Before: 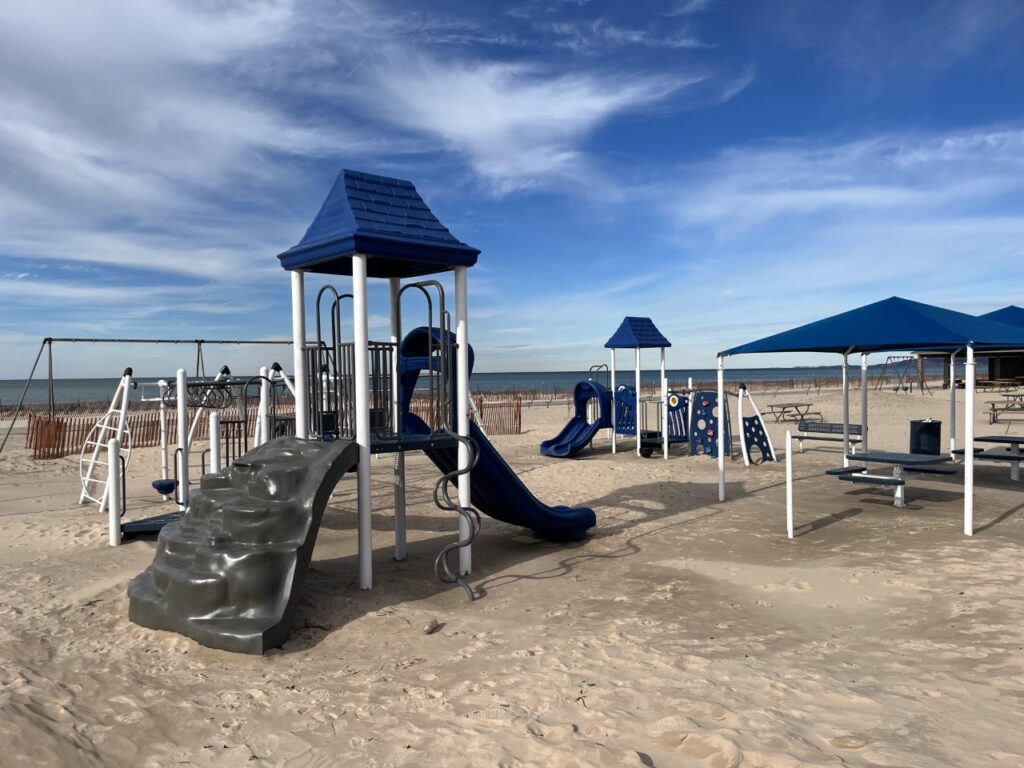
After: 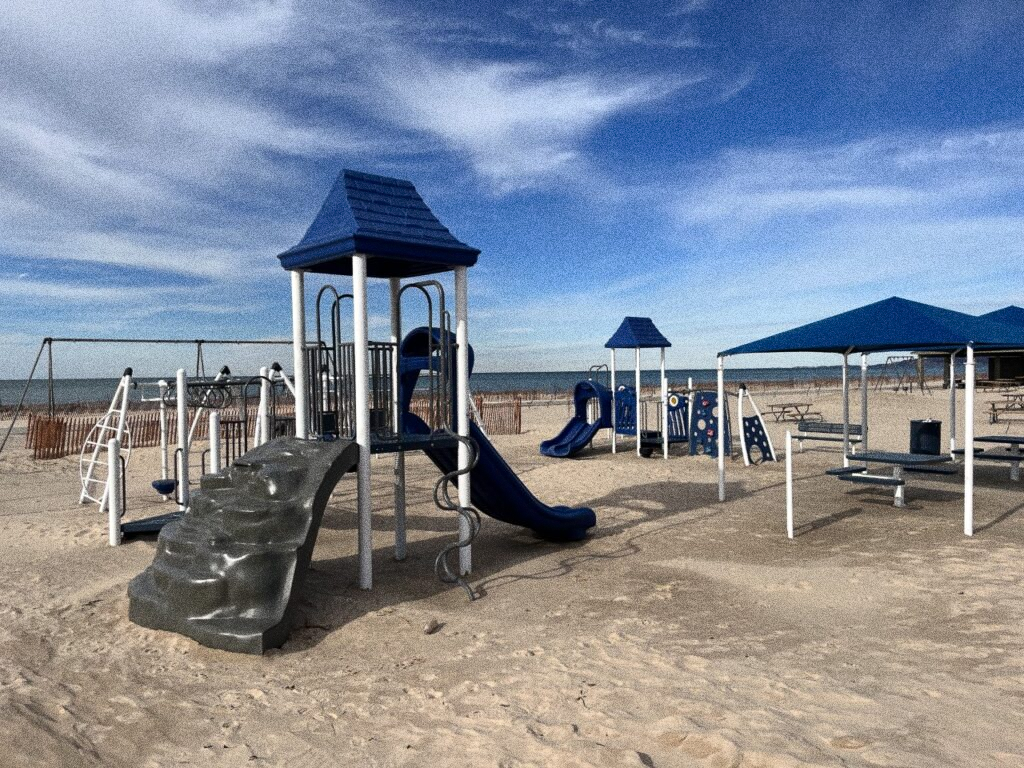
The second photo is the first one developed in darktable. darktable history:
contrast brightness saturation: contrast 0.07
grain: strength 49.07%
